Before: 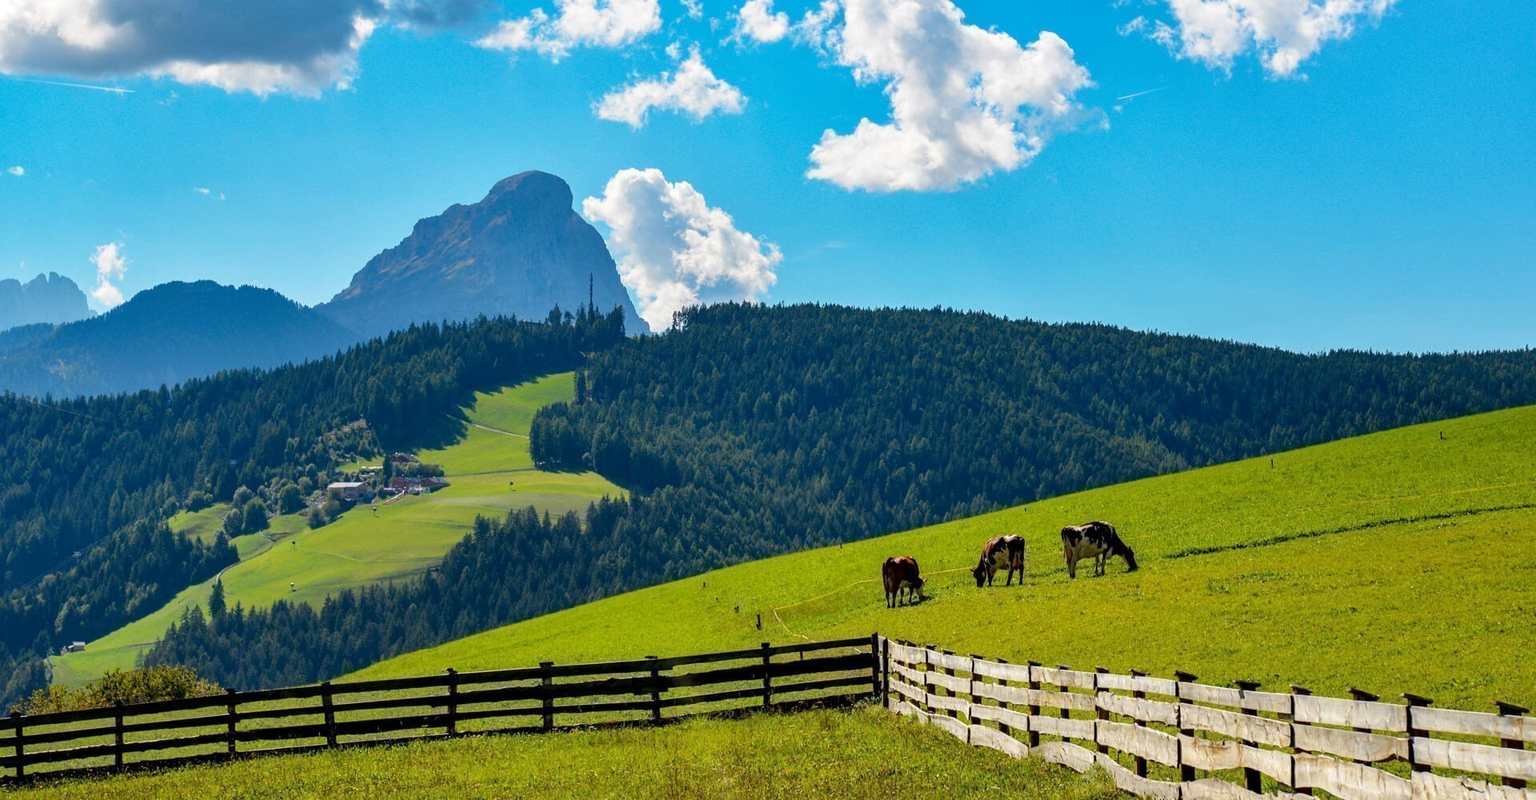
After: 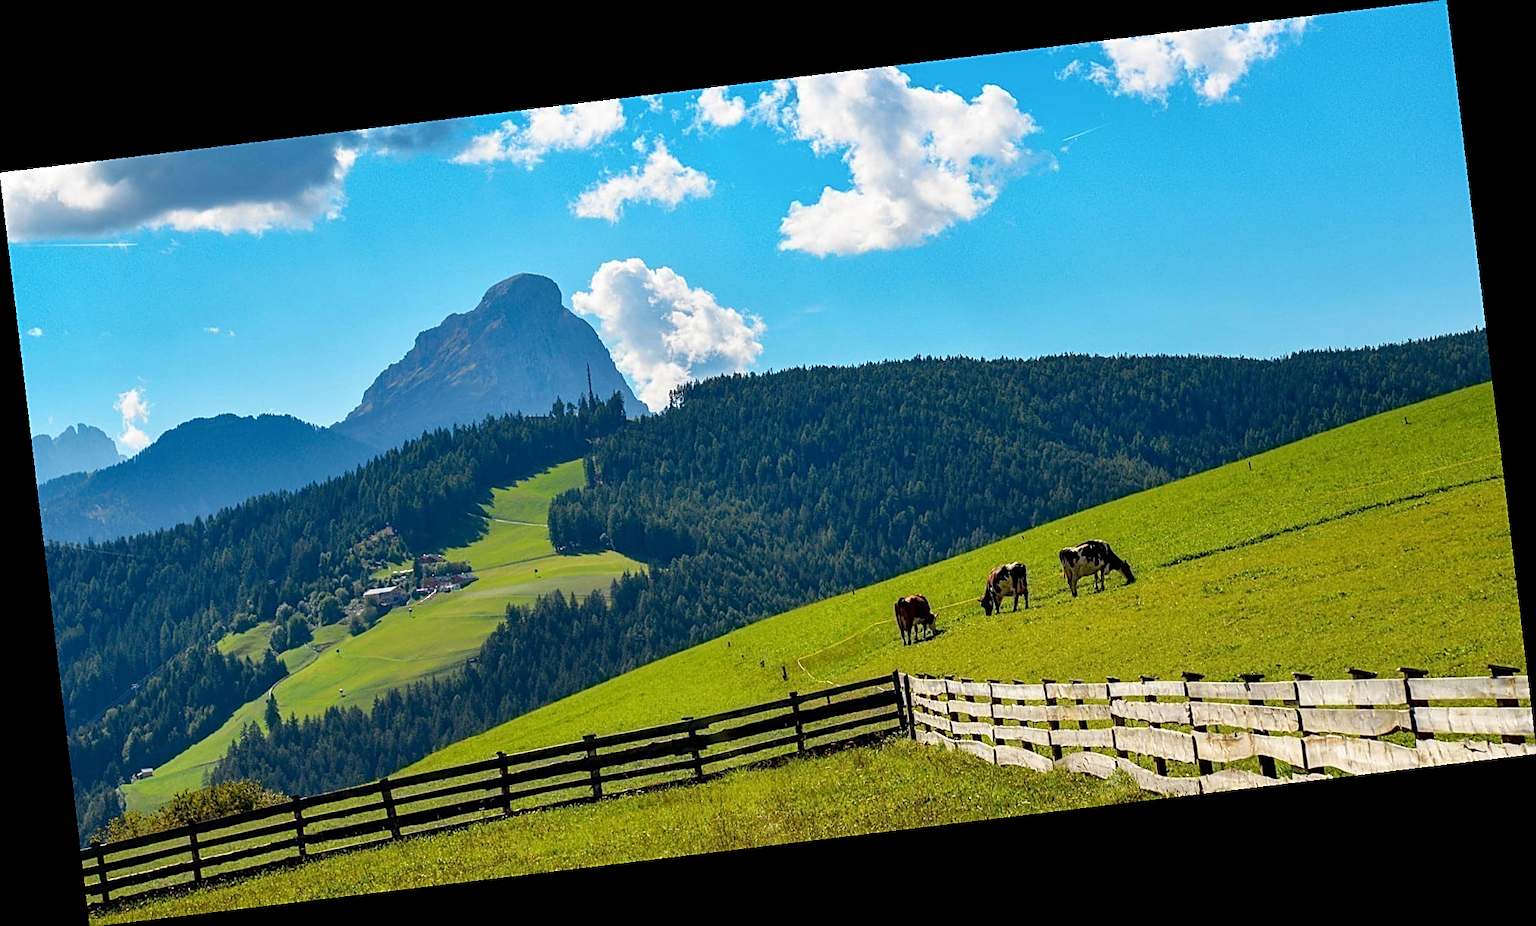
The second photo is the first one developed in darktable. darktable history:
shadows and highlights: shadows 0, highlights 40
sharpen: on, module defaults
rotate and perspective: rotation -6.83°, automatic cropping off
